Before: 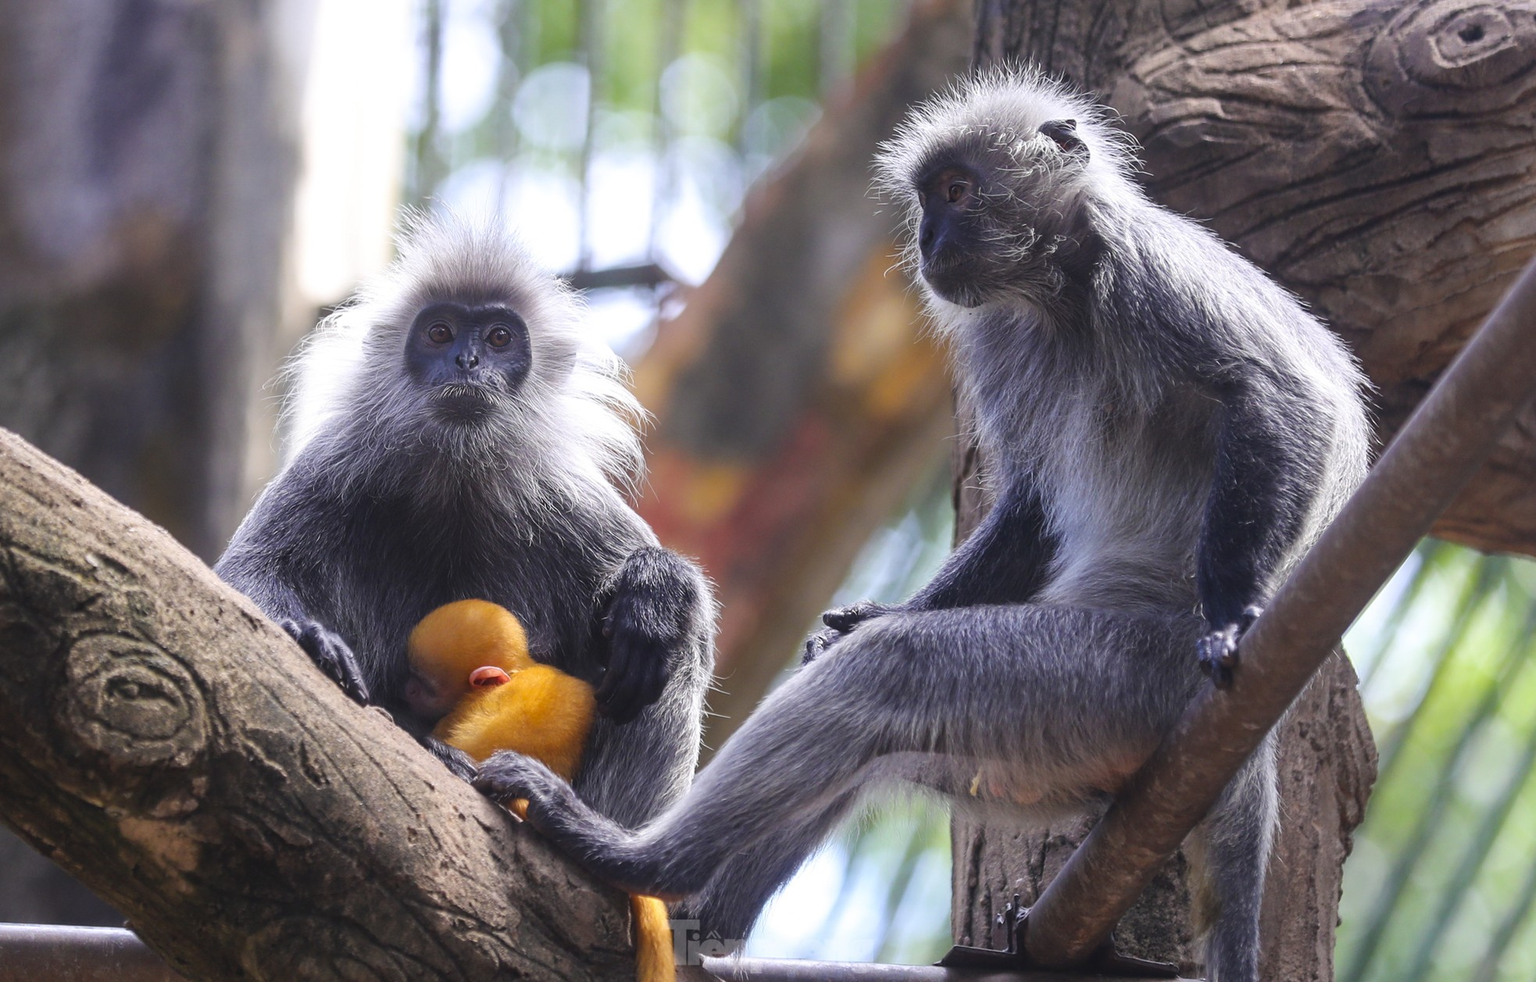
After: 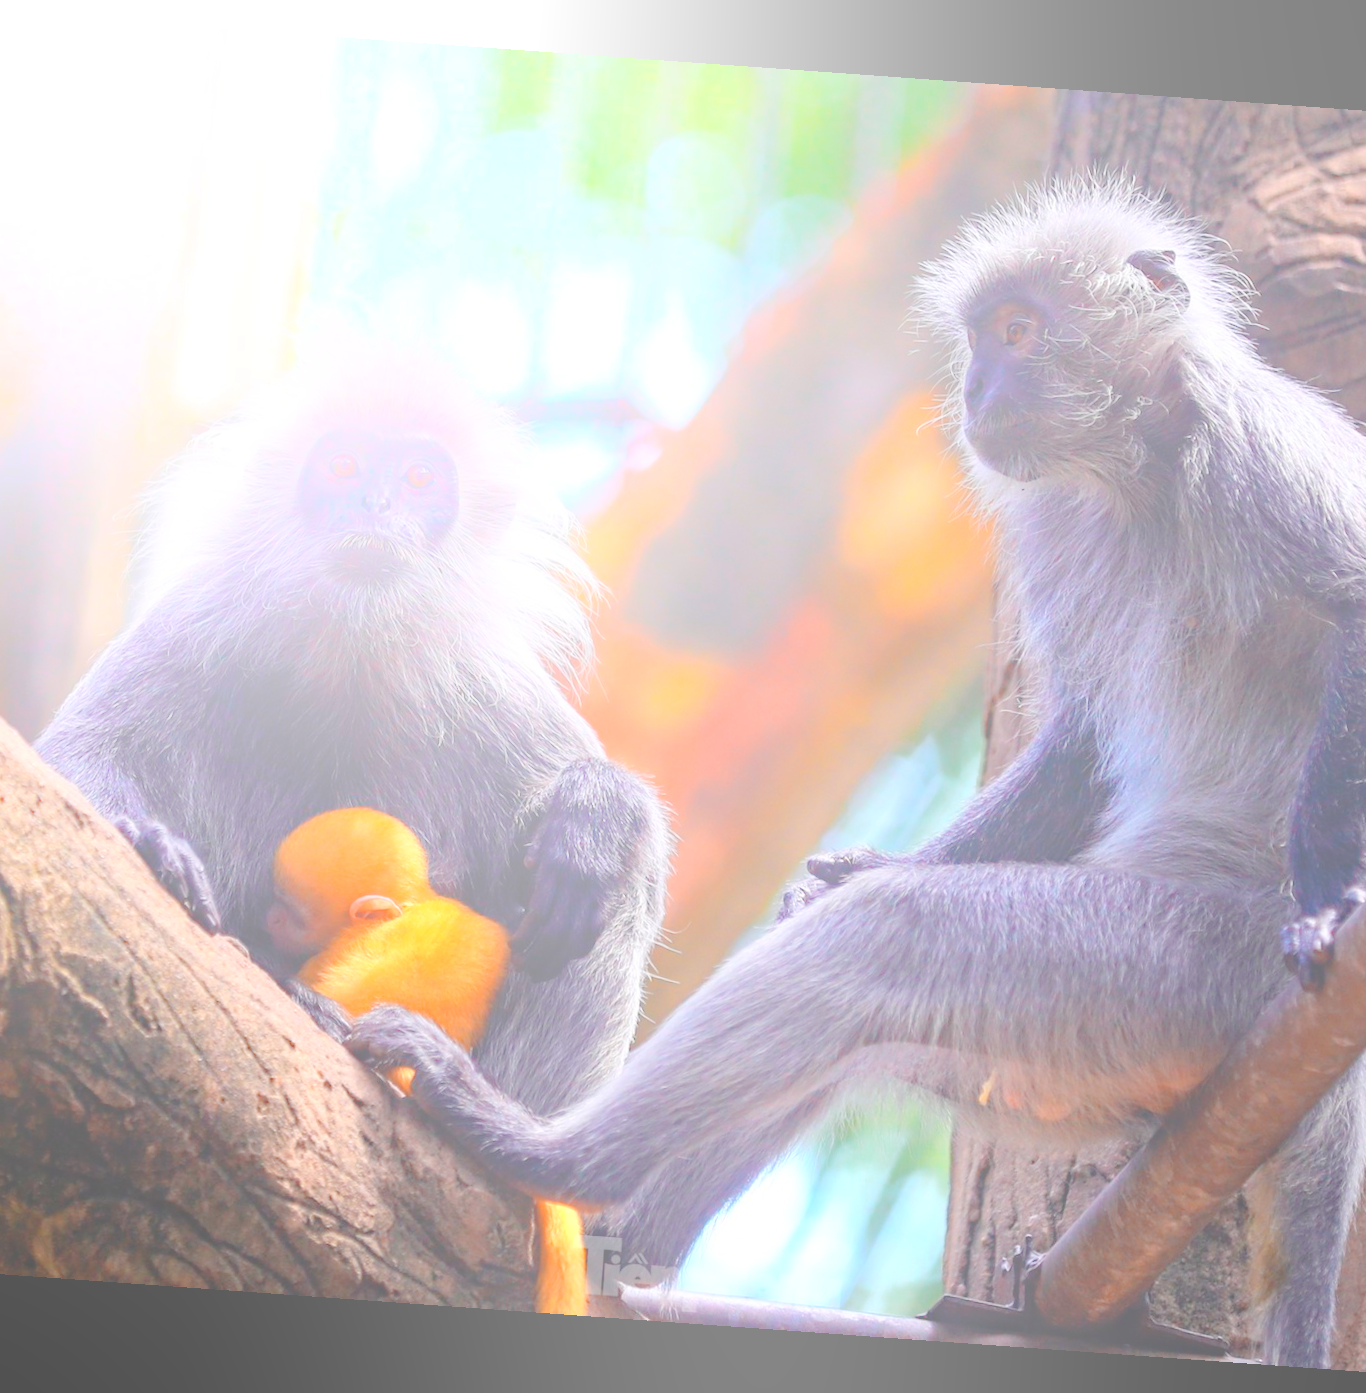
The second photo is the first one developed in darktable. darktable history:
bloom: size 70%, threshold 25%, strength 70%
crop and rotate: left 13.537%, right 19.796%
color zones: curves: ch0 [(0.018, 0.548) (0.197, 0.654) (0.425, 0.447) (0.605, 0.658) (0.732, 0.579)]; ch1 [(0.105, 0.531) (0.224, 0.531) (0.386, 0.39) (0.618, 0.456) (0.732, 0.456) (0.956, 0.421)]; ch2 [(0.039, 0.583) (0.215, 0.465) (0.399, 0.544) (0.465, 0.548) (0.614, 0.447) (0.724, 0.43) (0.882, 0.623) (0.956, 0.632)]
exposure: black level correction 0.007, compensate highlight preservation false
haze removal: strength 0.29, distance 0.25, compatibility mode true, adaptive false
rotate and perspective: rotation 4.1°, automatic cropping off
